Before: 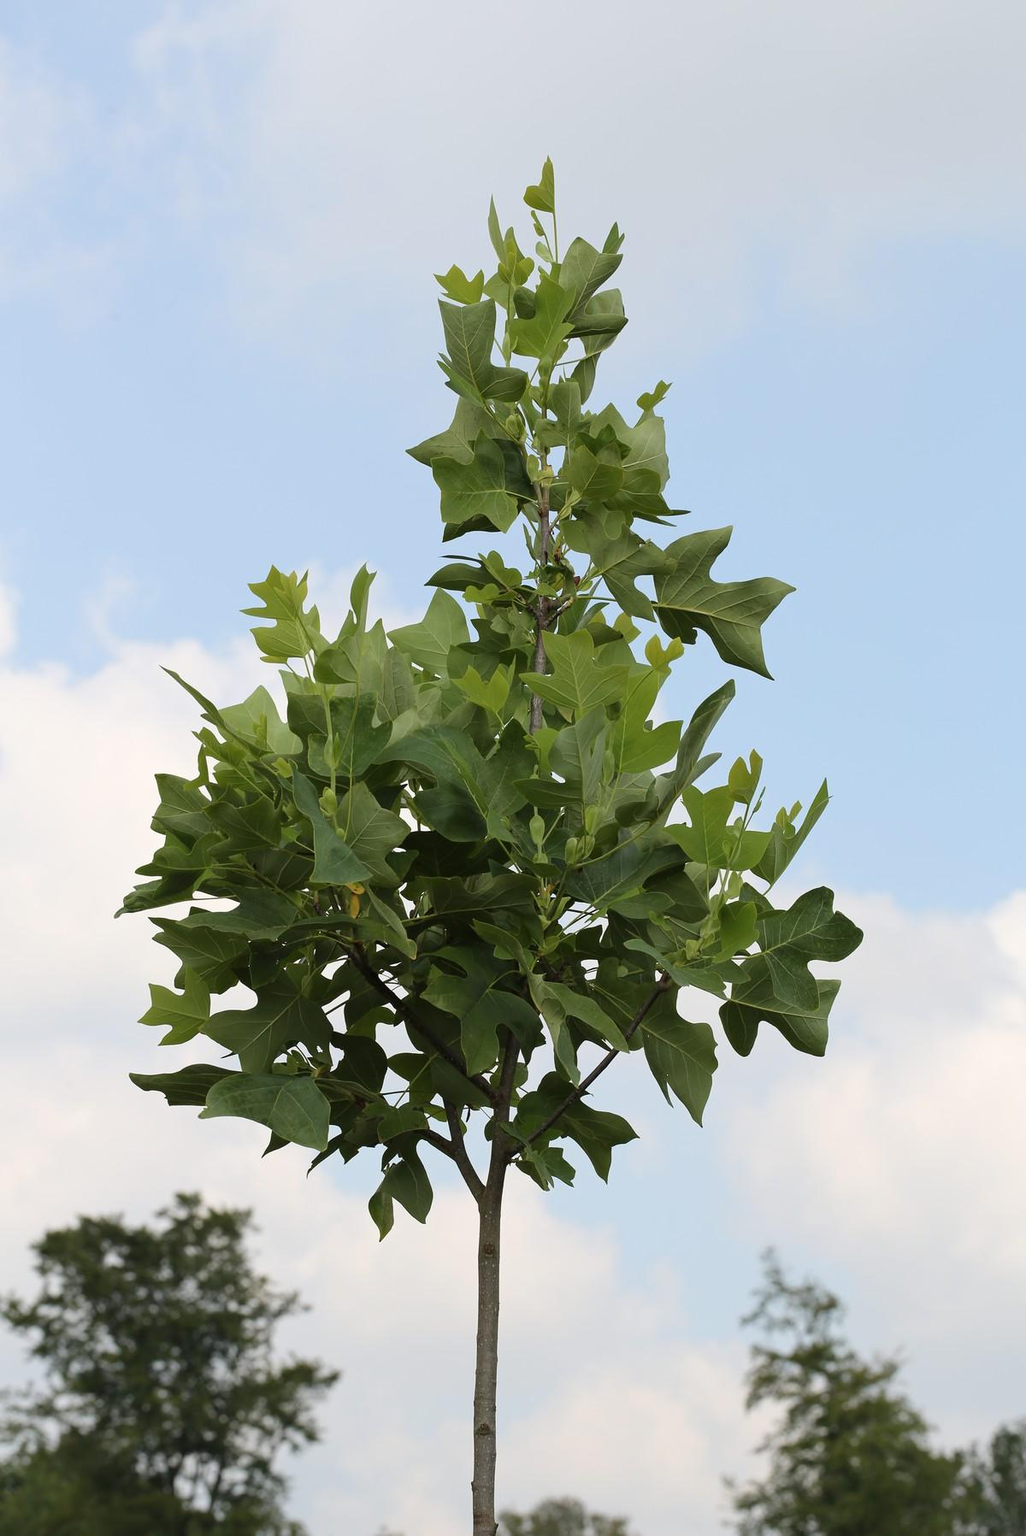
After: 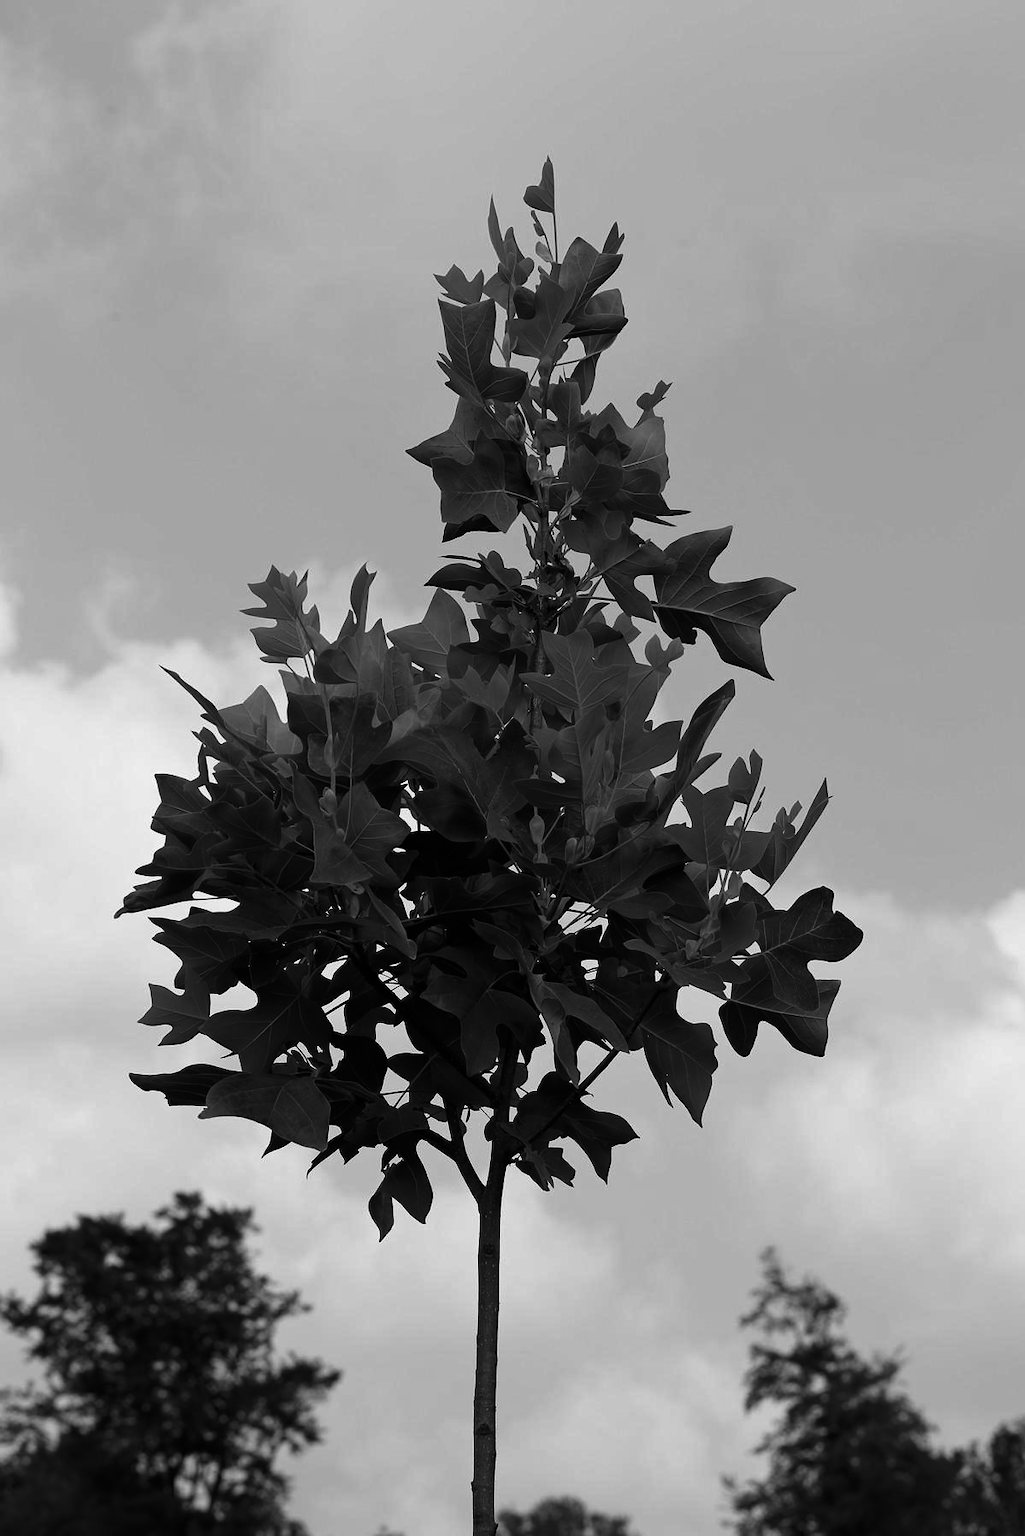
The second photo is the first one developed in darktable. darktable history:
contrast brightness saturation: brightness -0.52
monochrome: a 16.06, b 15.48, size 1
